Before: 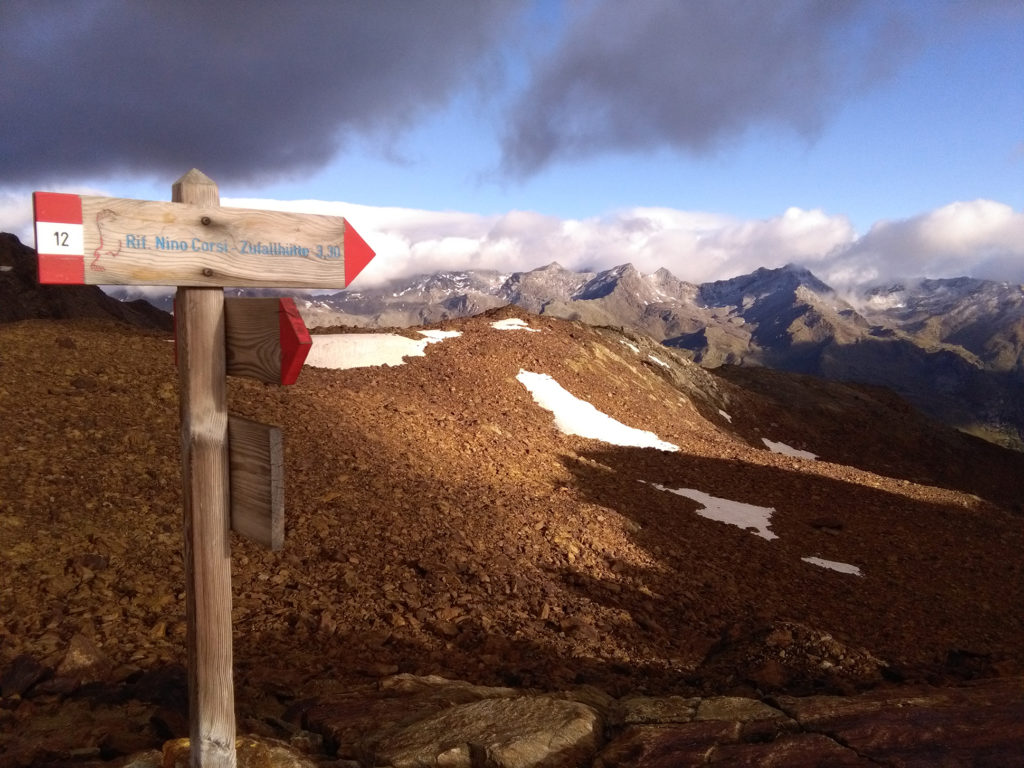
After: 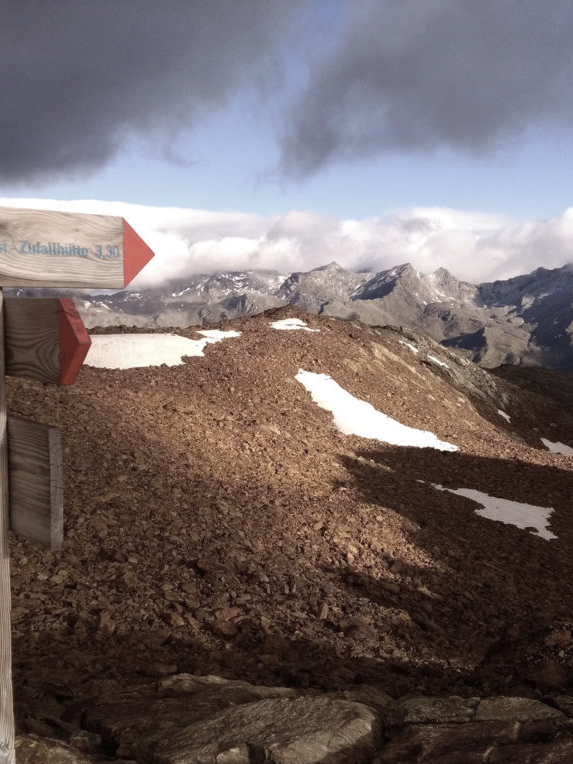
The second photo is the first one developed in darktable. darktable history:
color correction: saturation 0.57
crop: left 21.674%, right 22.086%
